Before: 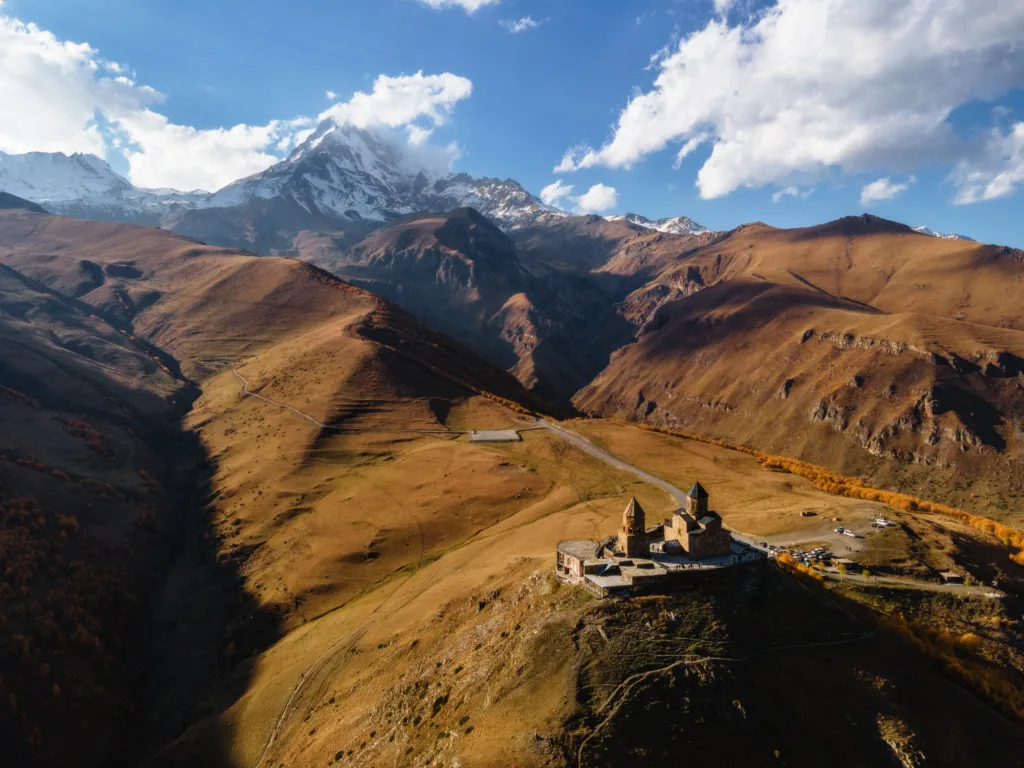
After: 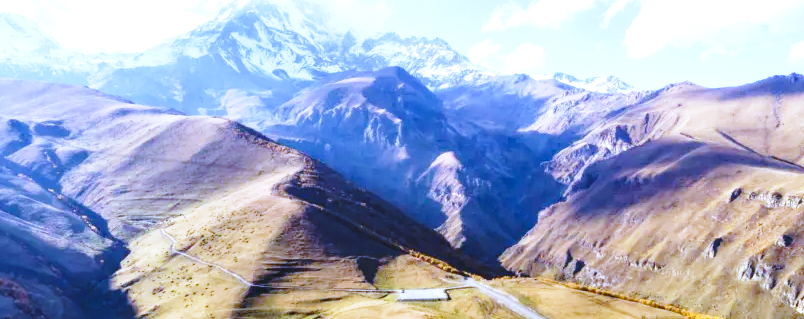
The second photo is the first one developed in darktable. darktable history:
base curve: curves: ch0 [(0, 0) (0.028, 0.03) (0.121, 0.232) (0.46, 0.748) (0.859, 0.968) (1, 1)], preserve colors none
white balance: red 0.766, blue 1.537
exposure: black level correction 0, exposure 1.45 EV, compensate exposure bias true, compensate highlight preservation false
crop: left 7.036%, top 18.398%, right 14.379%, bottom 40.043%
